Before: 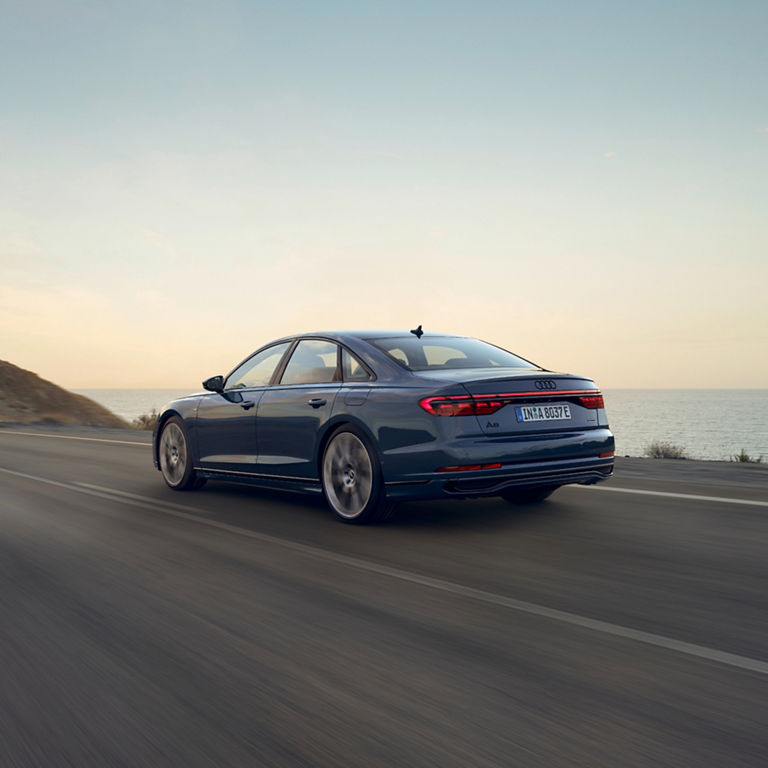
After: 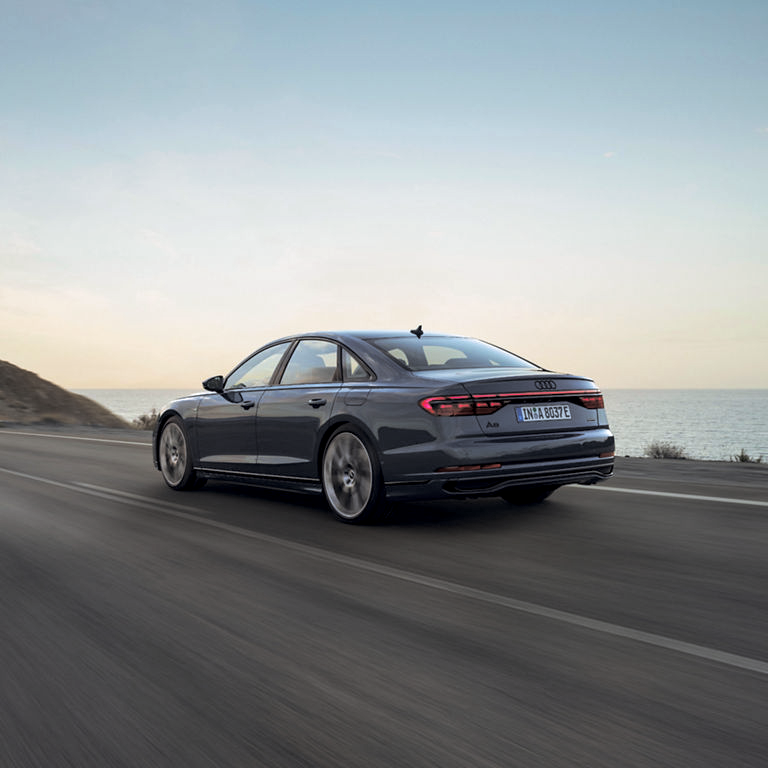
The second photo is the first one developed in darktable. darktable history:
tone equalizer: on, module defaults
split-toning: shadows › hue 36°, shadows › saturation 0.05, highlights › hue 10.8°, highlights › saturation 0.15, compress 40%
local contrast: highlights 83%, shadows 81%
white balance: red 0.967, blue 1.049
